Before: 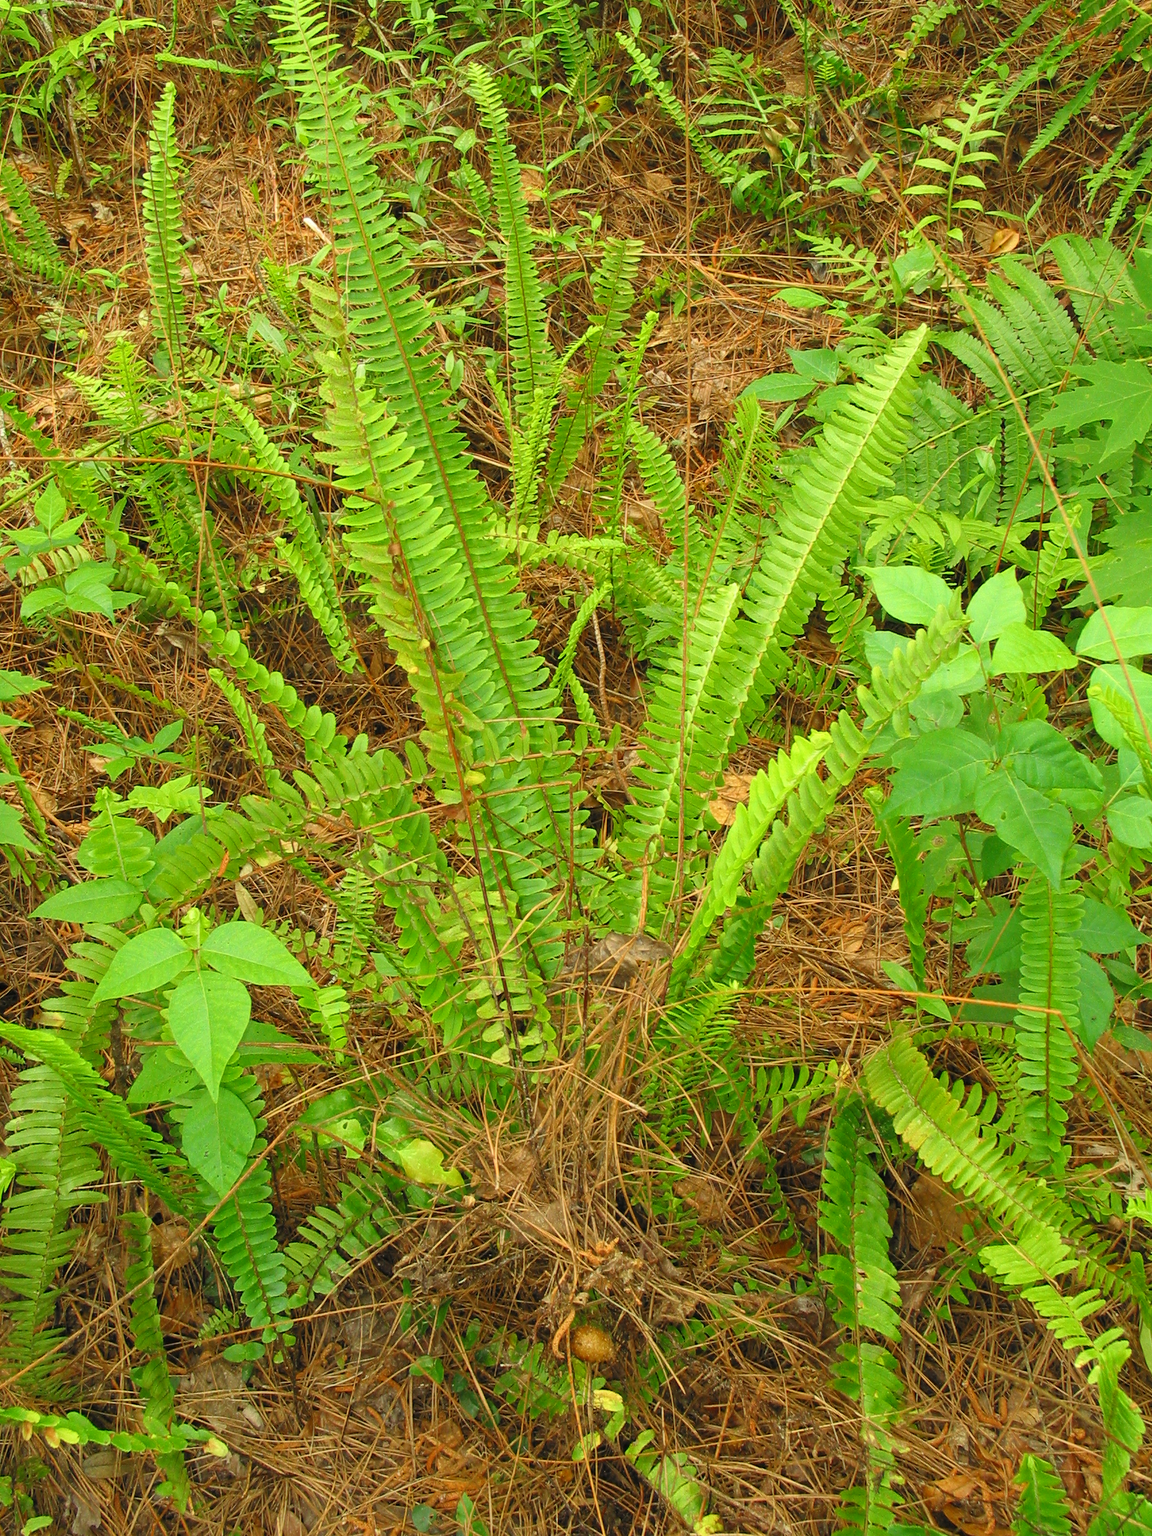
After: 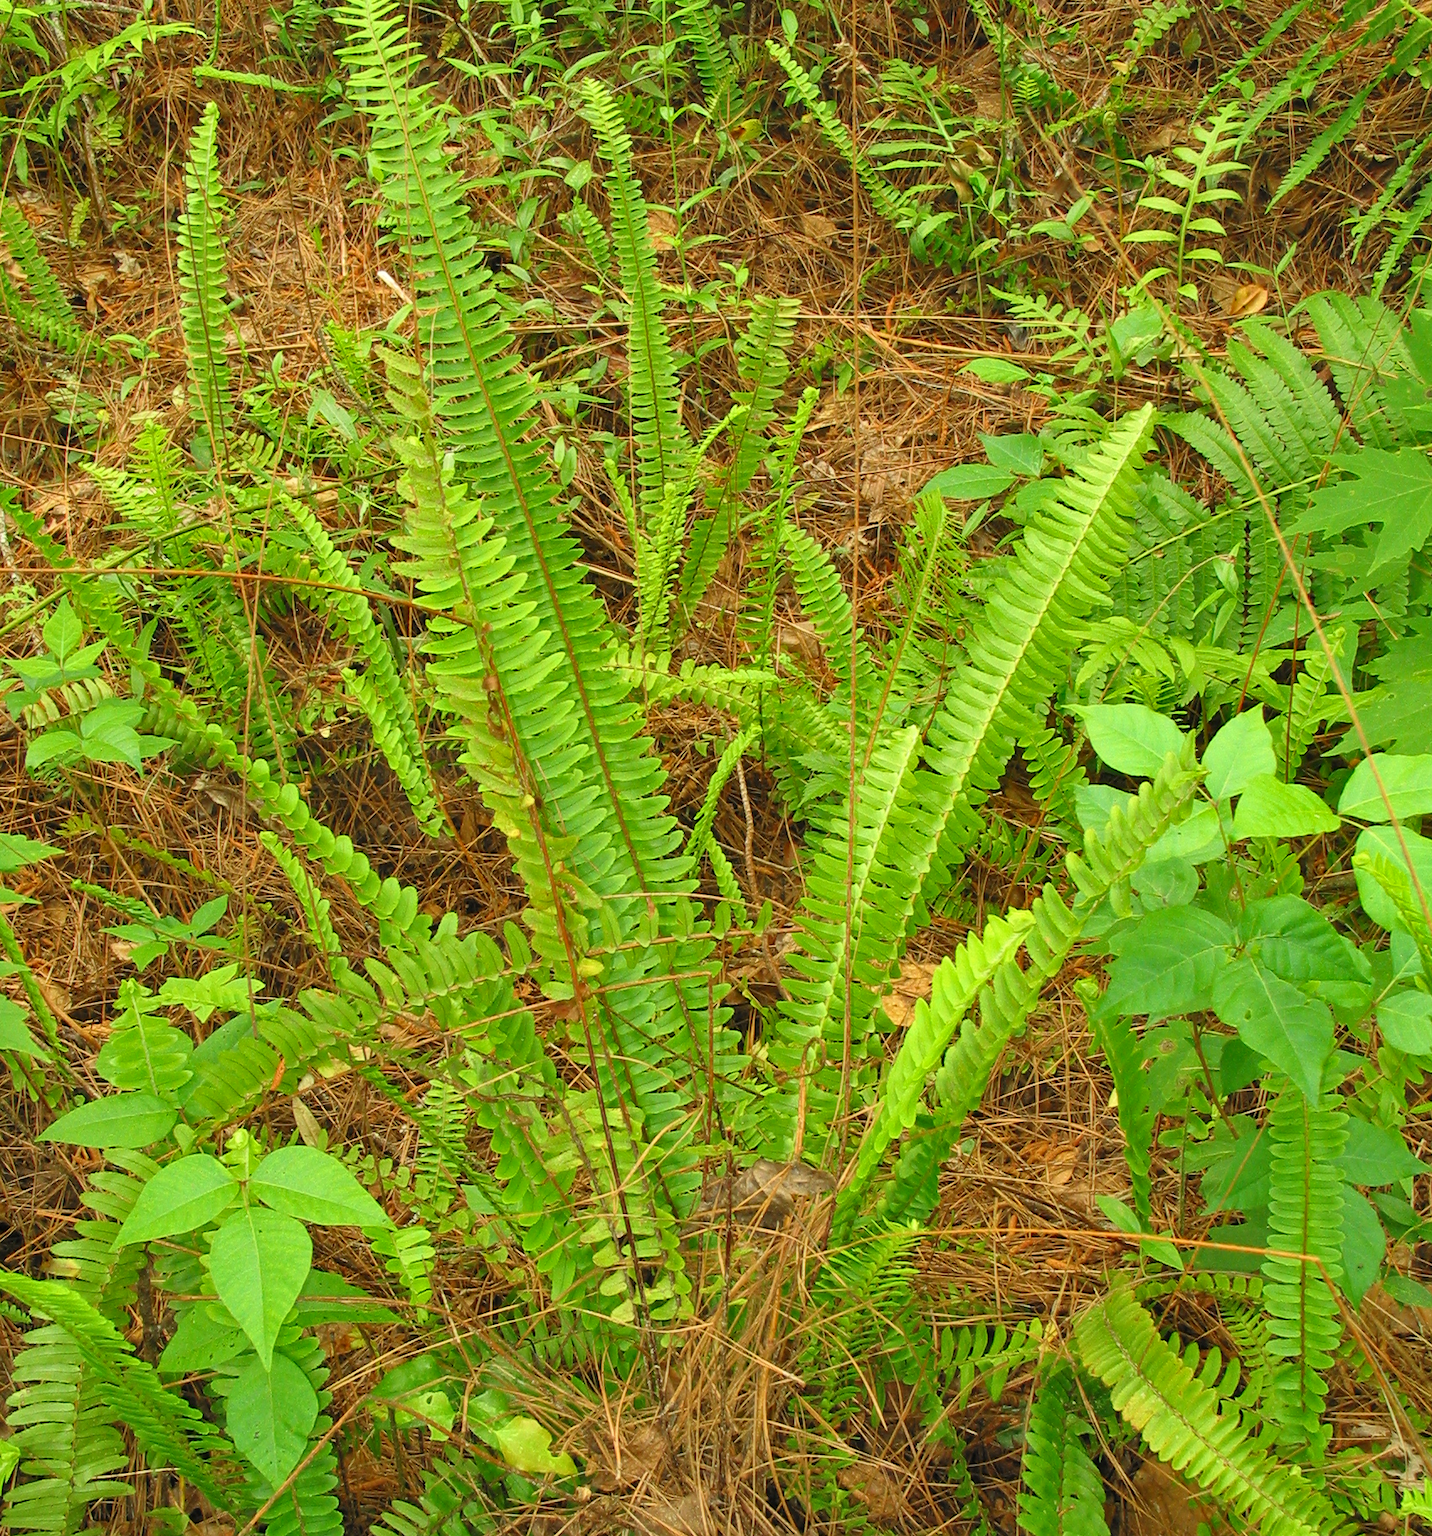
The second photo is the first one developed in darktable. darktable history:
shadows and highlights: soften with gaussian
crop: bottom 19.544%
